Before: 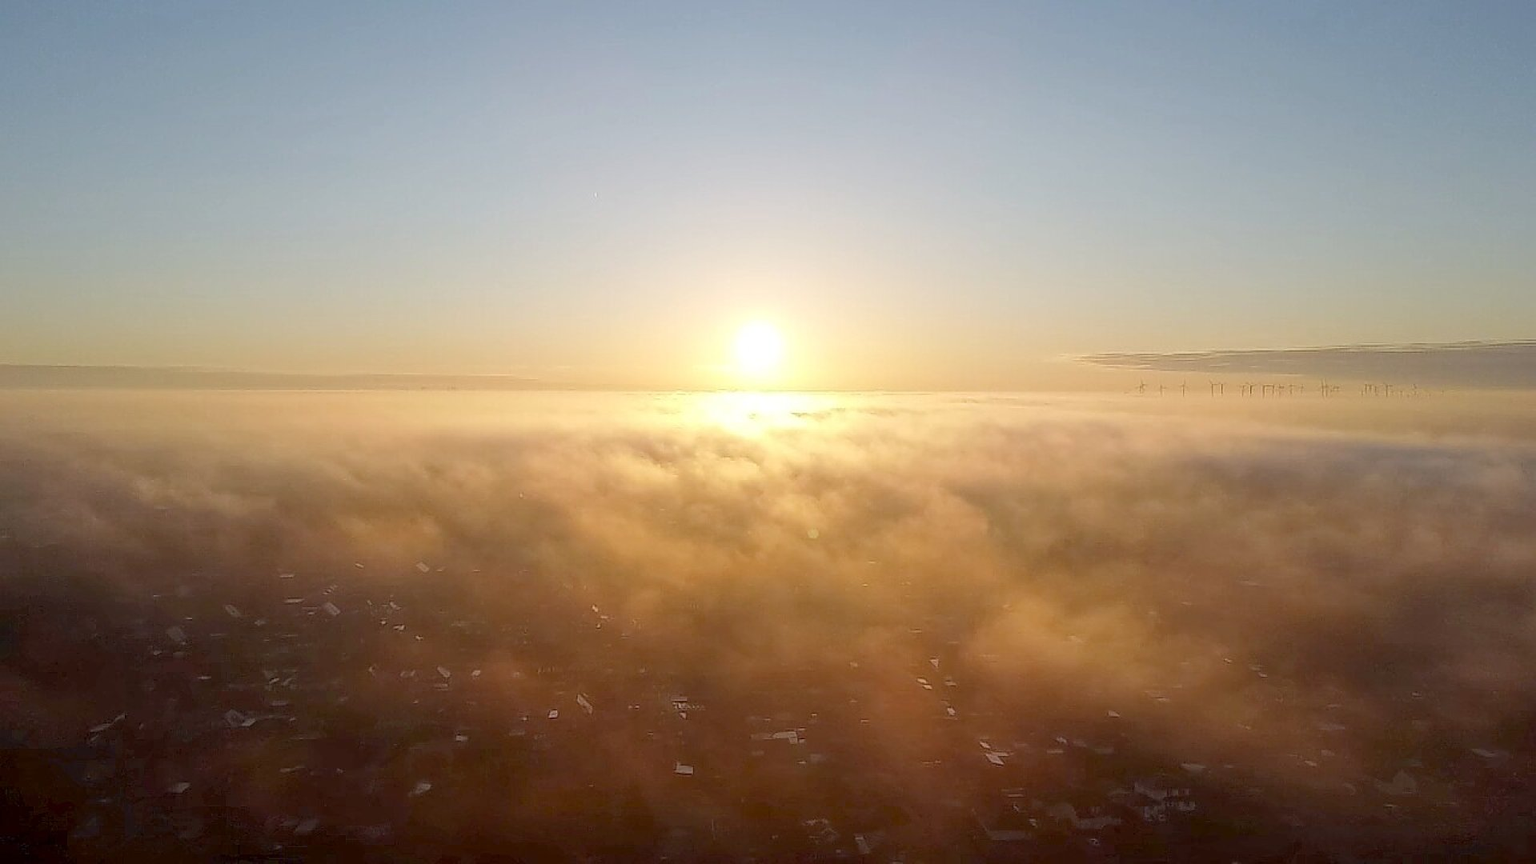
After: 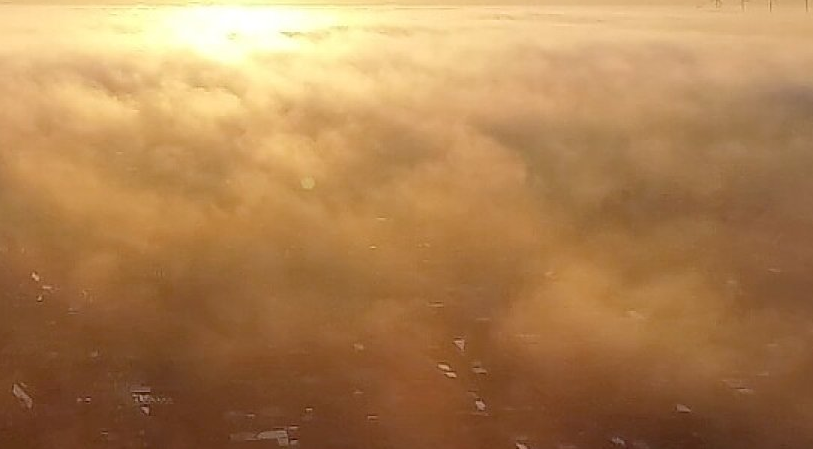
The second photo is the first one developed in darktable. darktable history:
crop: left 36.94%, top 44.864%, right 20.667%, bottom 13.541%
